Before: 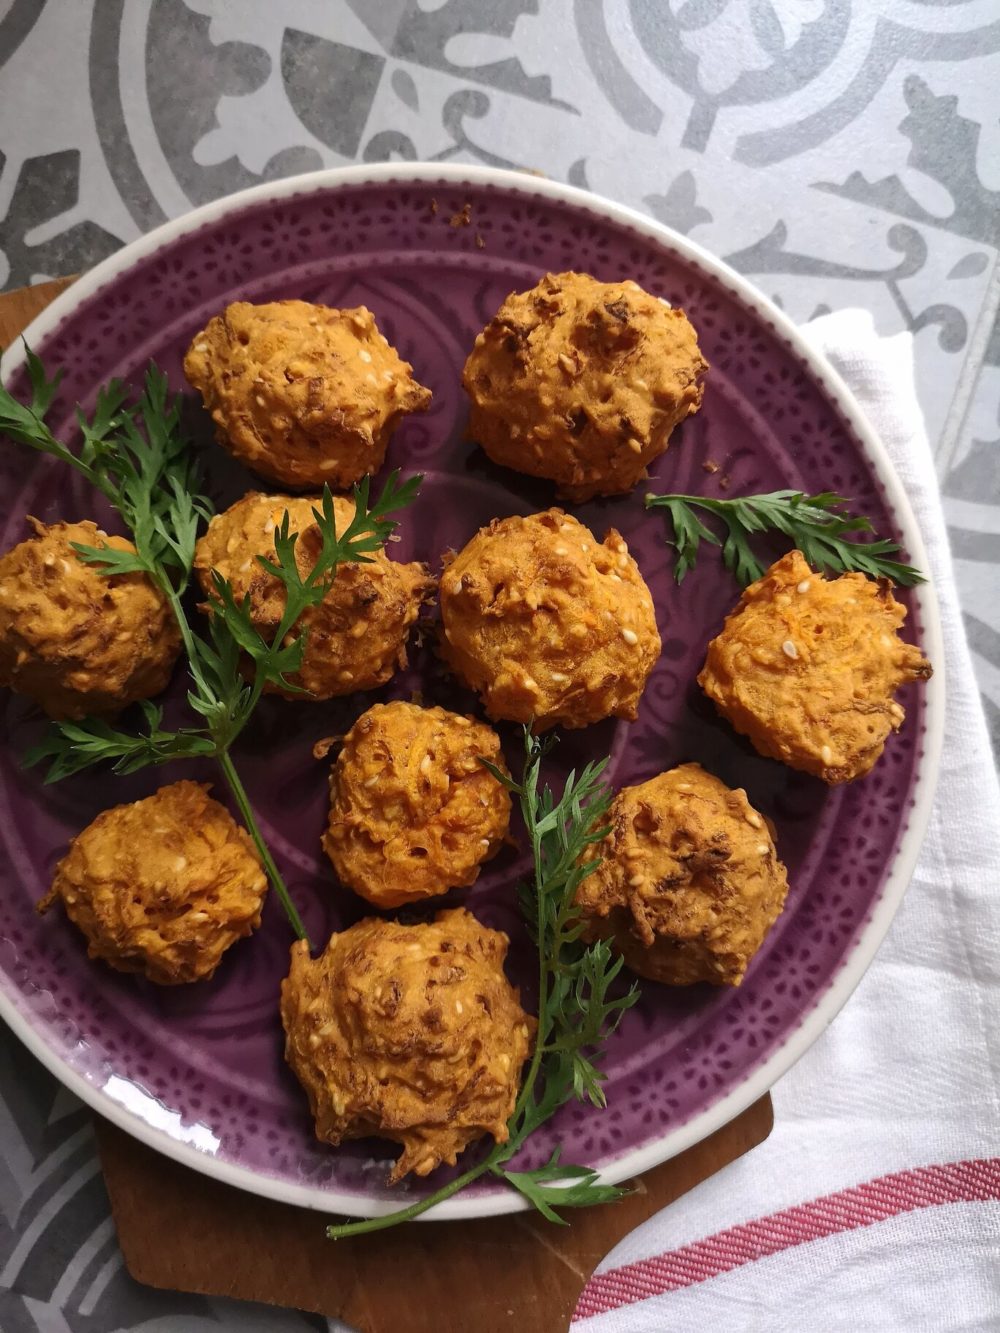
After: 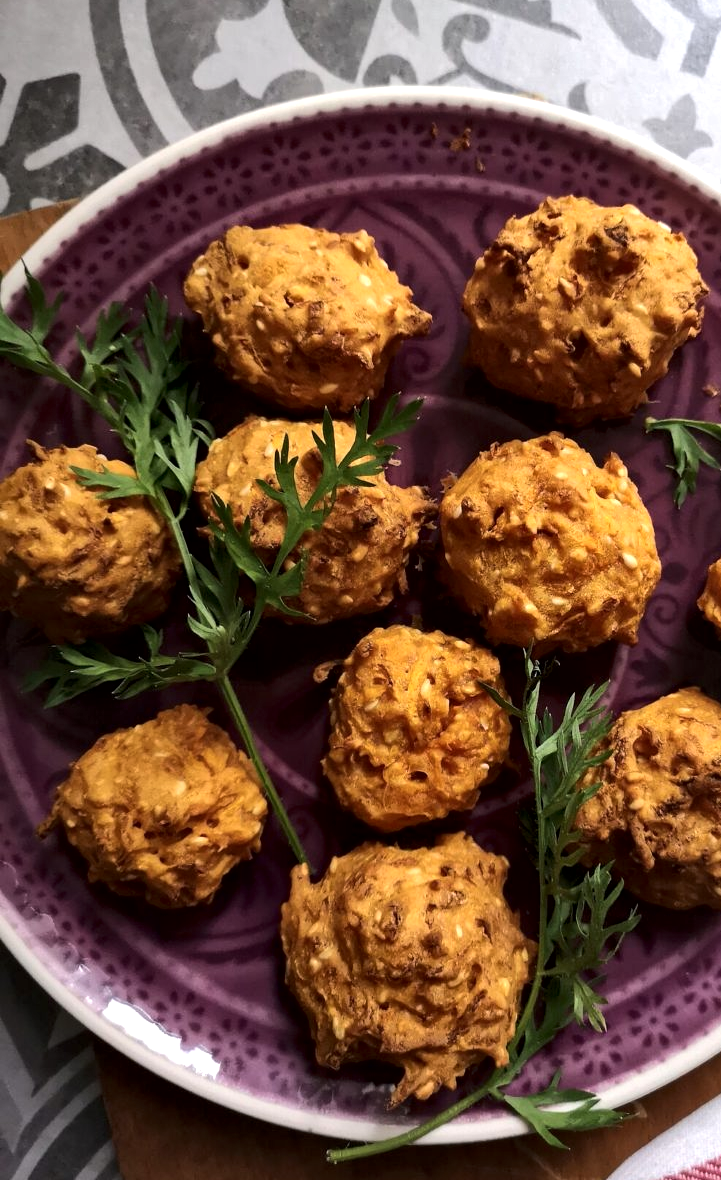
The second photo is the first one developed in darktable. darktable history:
local contrast: mode bilateral grid, contrast 25, coarseness 59, detail 152%, midtone range 0.2
crop: top 5.761%, right 27.847%, bottom 5.644%
tone equalizer: -8 EV -0.378 EV, -7 EV -0.355 EV, -6 EV -0.369 EV, -5 EV -0.188 EV, -3 EV 0.215 EV, -2 EV 0.335 EV, -1 EV 0.398 EV, +0 EV 0.414 EV, edges refinement/feathering 500, mask exposure compensation -1.57 EV, preserve details no
